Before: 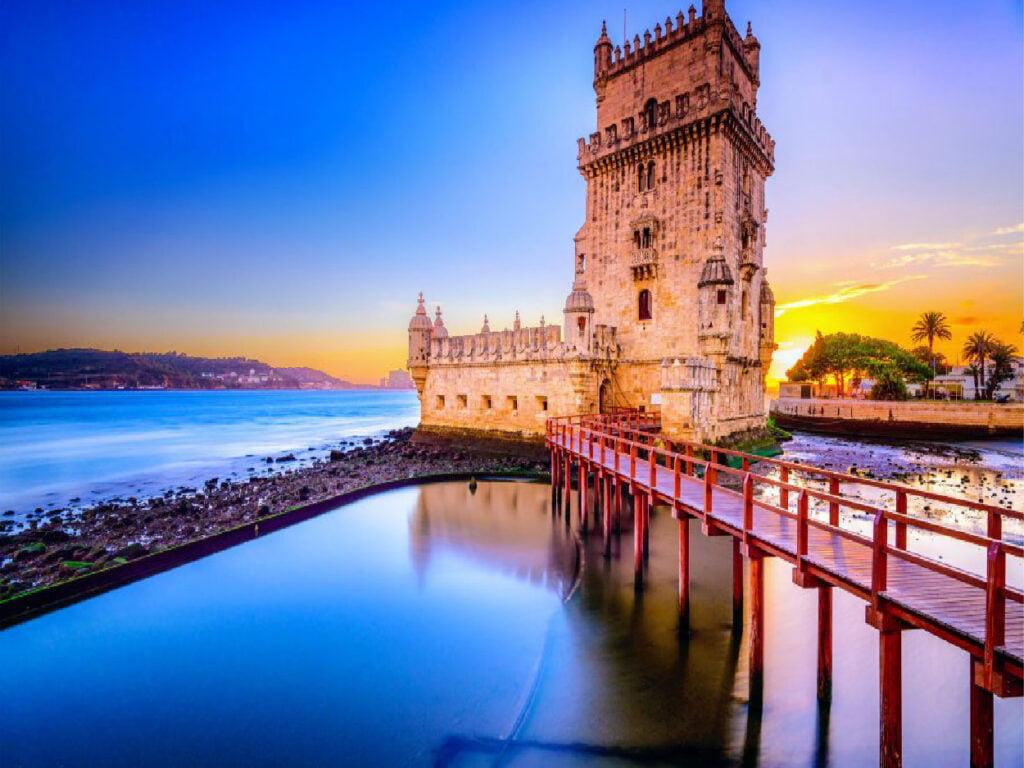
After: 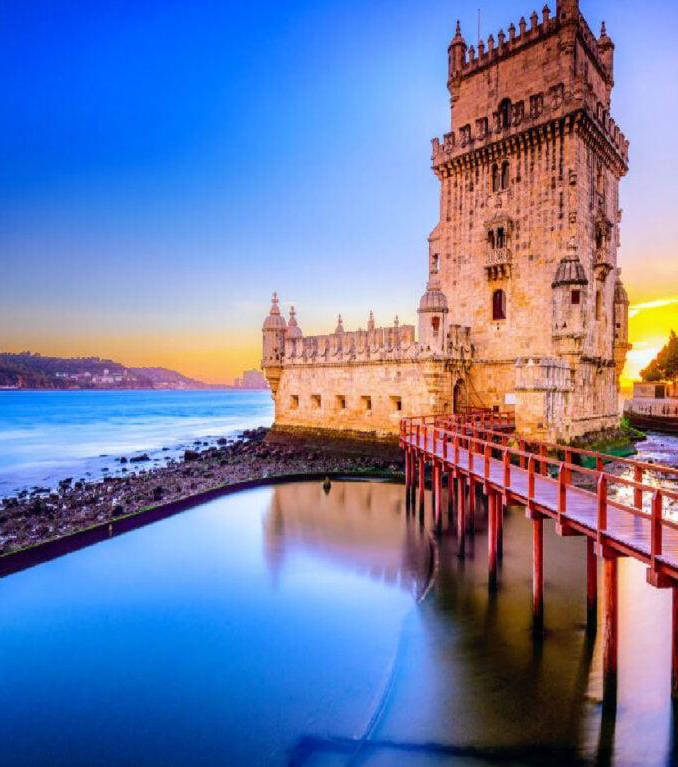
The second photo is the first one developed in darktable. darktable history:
crop and rotate: left 14.297%, right 19.414%
